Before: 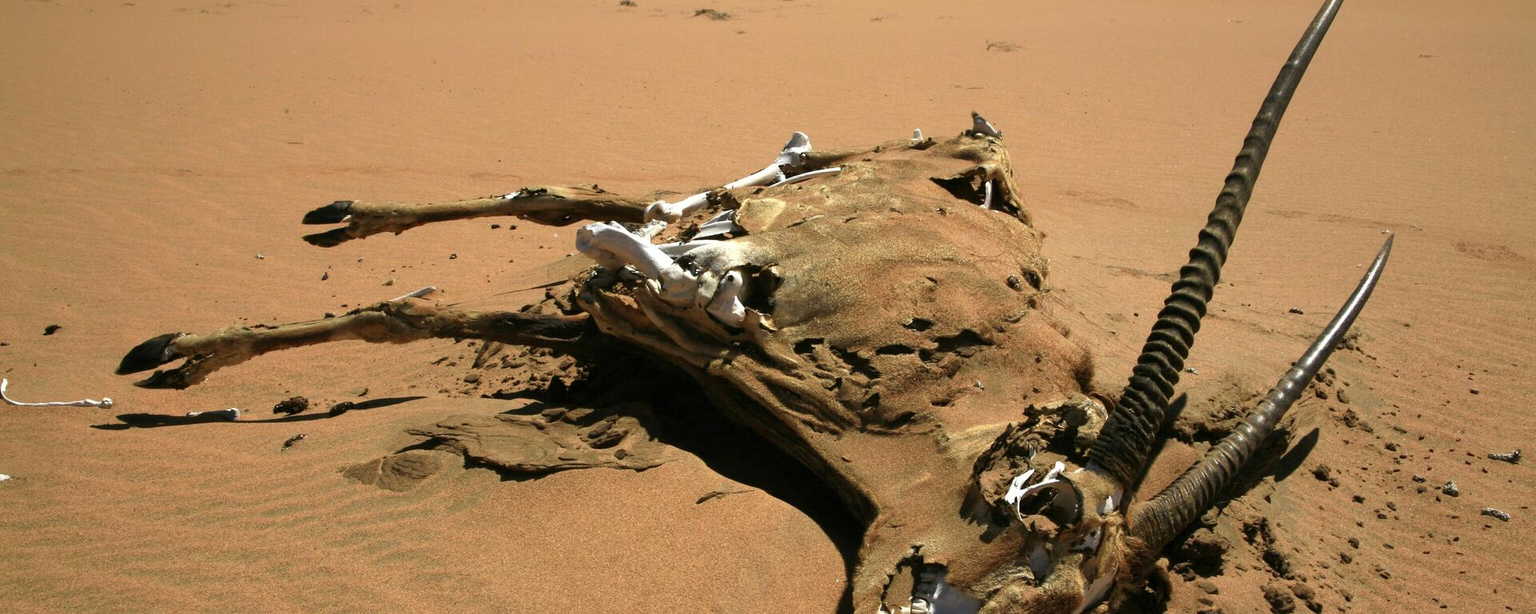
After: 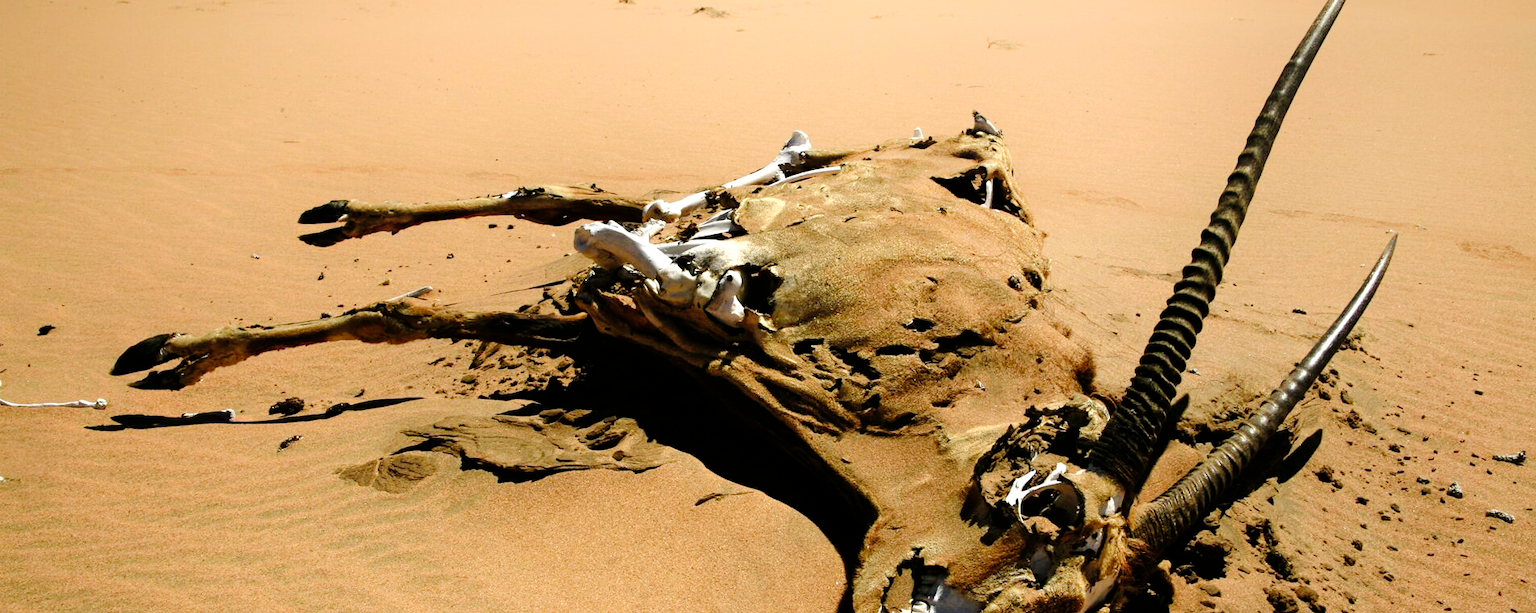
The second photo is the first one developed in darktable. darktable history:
tone curve: curves: ch0 [(0, 0) (0.003, 0) (0.011, 0.001) (0.025, 0.001) (0.044, 0.003) (0.069, 0.009) (0.1, 0.018) (0.136, 0.032) (0.177, 0.074) (0.224, 0.13) (0.277, 0.218) (0.335, 0.321) (0.399, 0.425) (0.468, 0.523) (0.543, 0.617) (0.623, 0.708) (0.709, 0.789) (0.801, 0.873) (0.898, 0.967) (1, 1)], preserve colors none
crop: left 0.434%, top 0.485%, right 0.244%, bottom 0.386%
shadows and highlights: highlights 70.7, soften with gaussian
